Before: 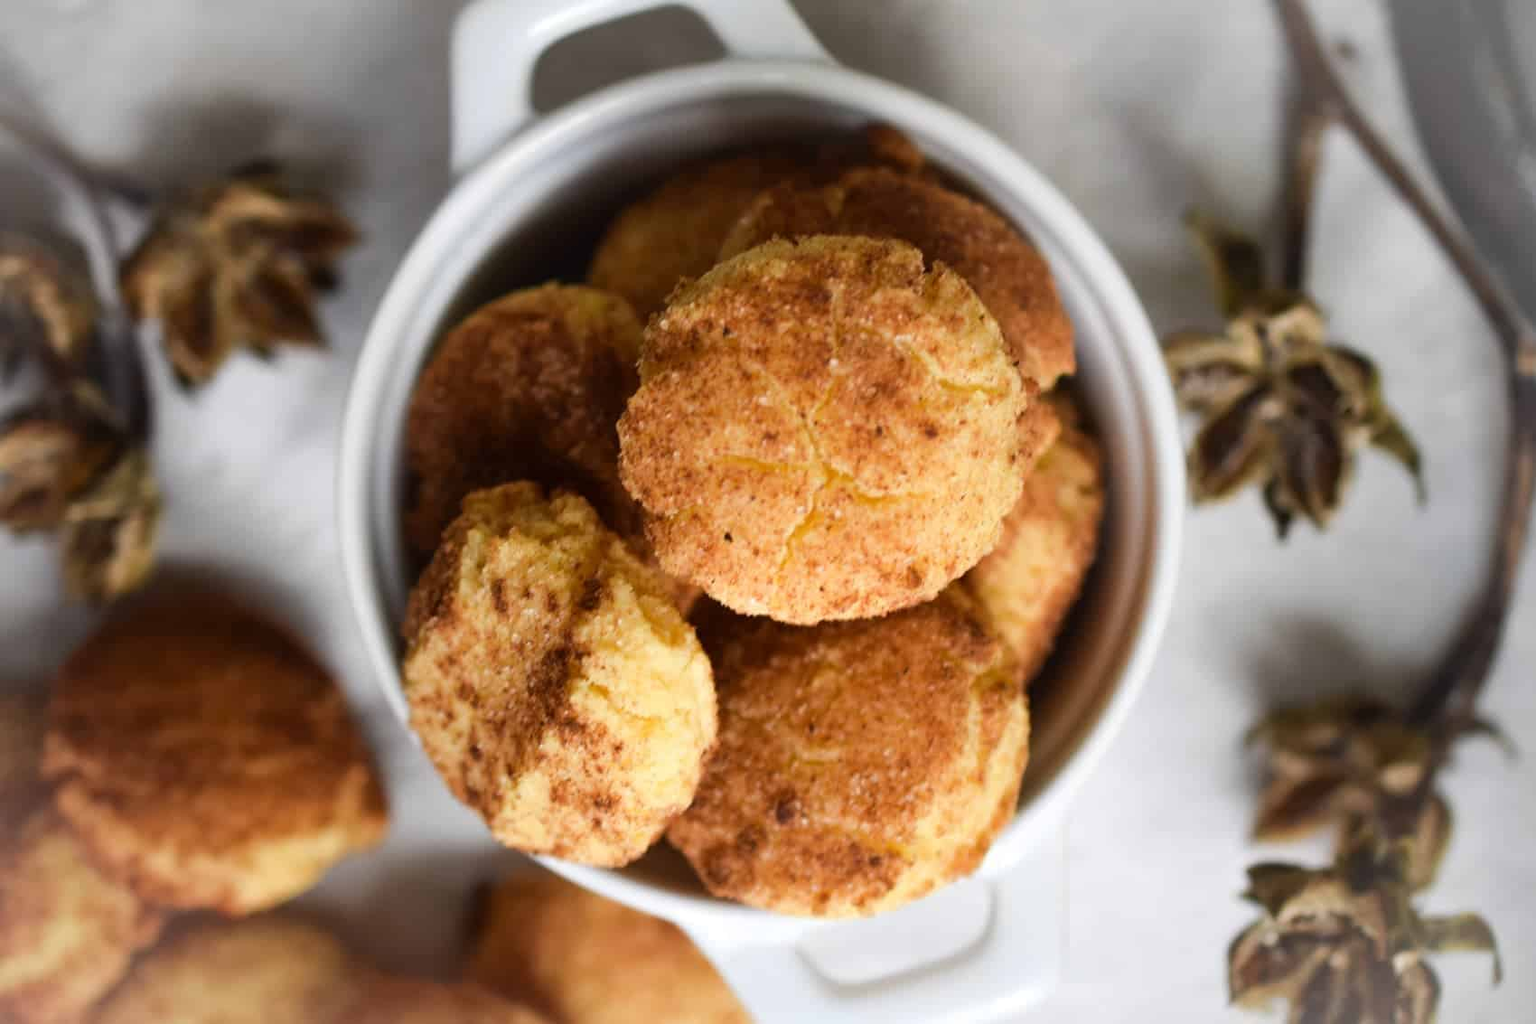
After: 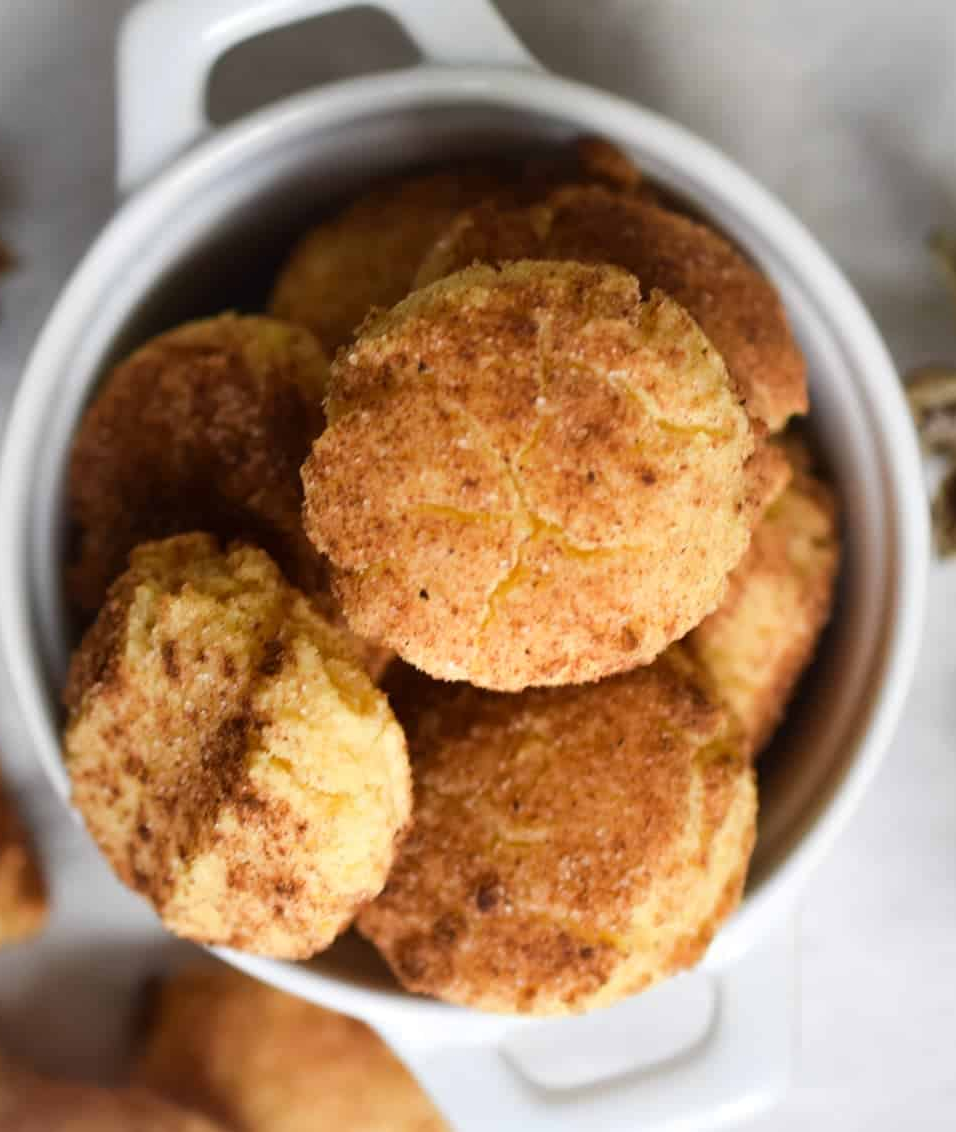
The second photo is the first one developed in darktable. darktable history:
crop and rotate: left 22.516%, right 21.234%
tone equalizer: on, module defaults
